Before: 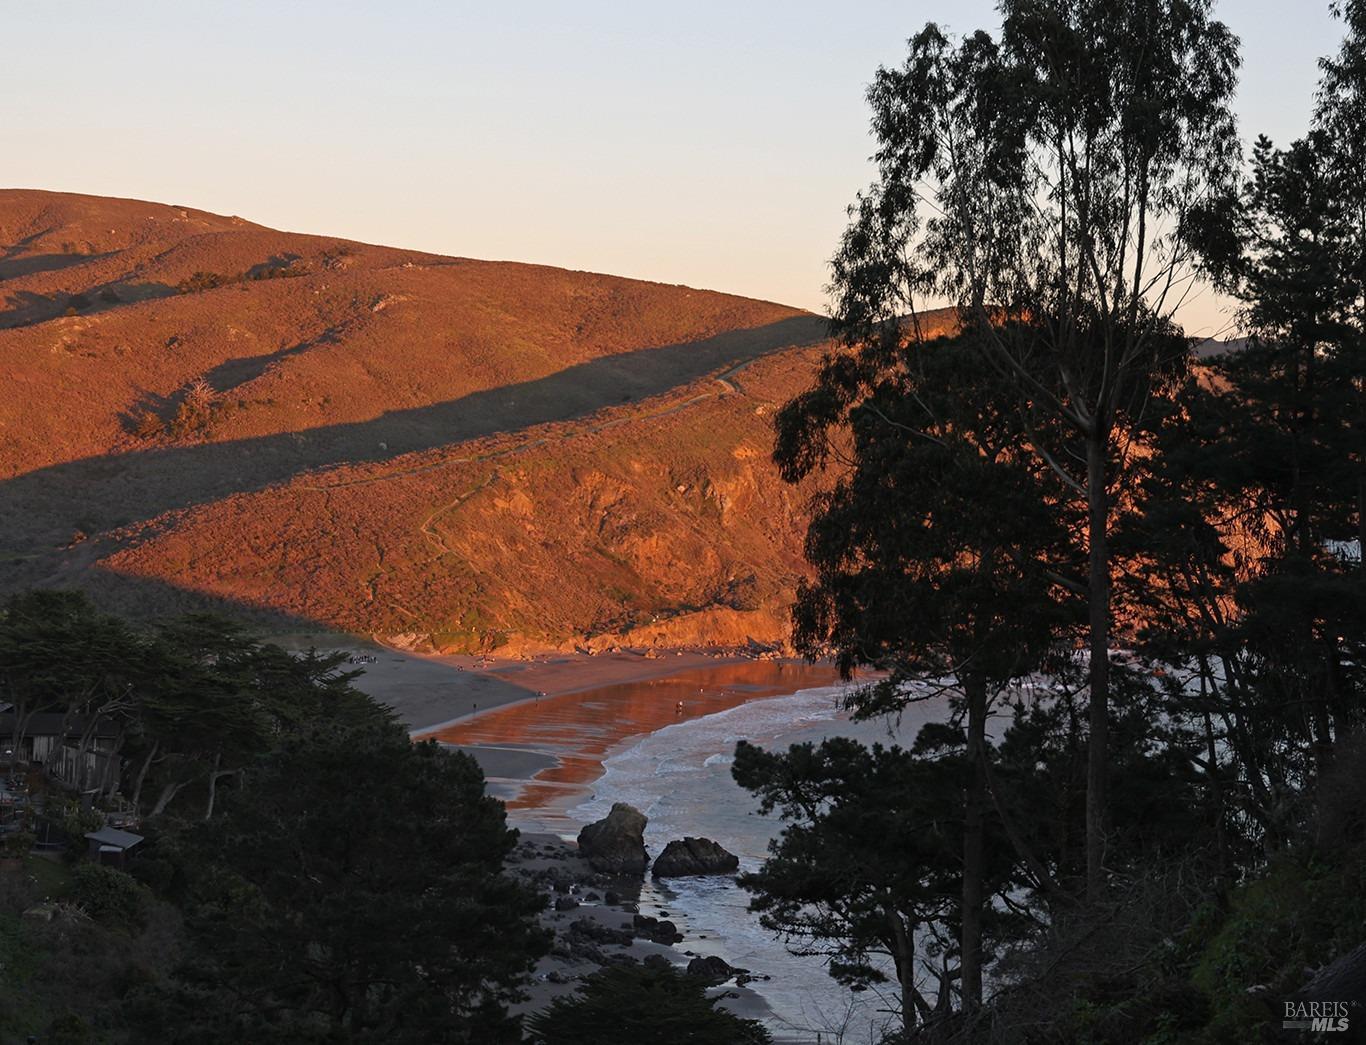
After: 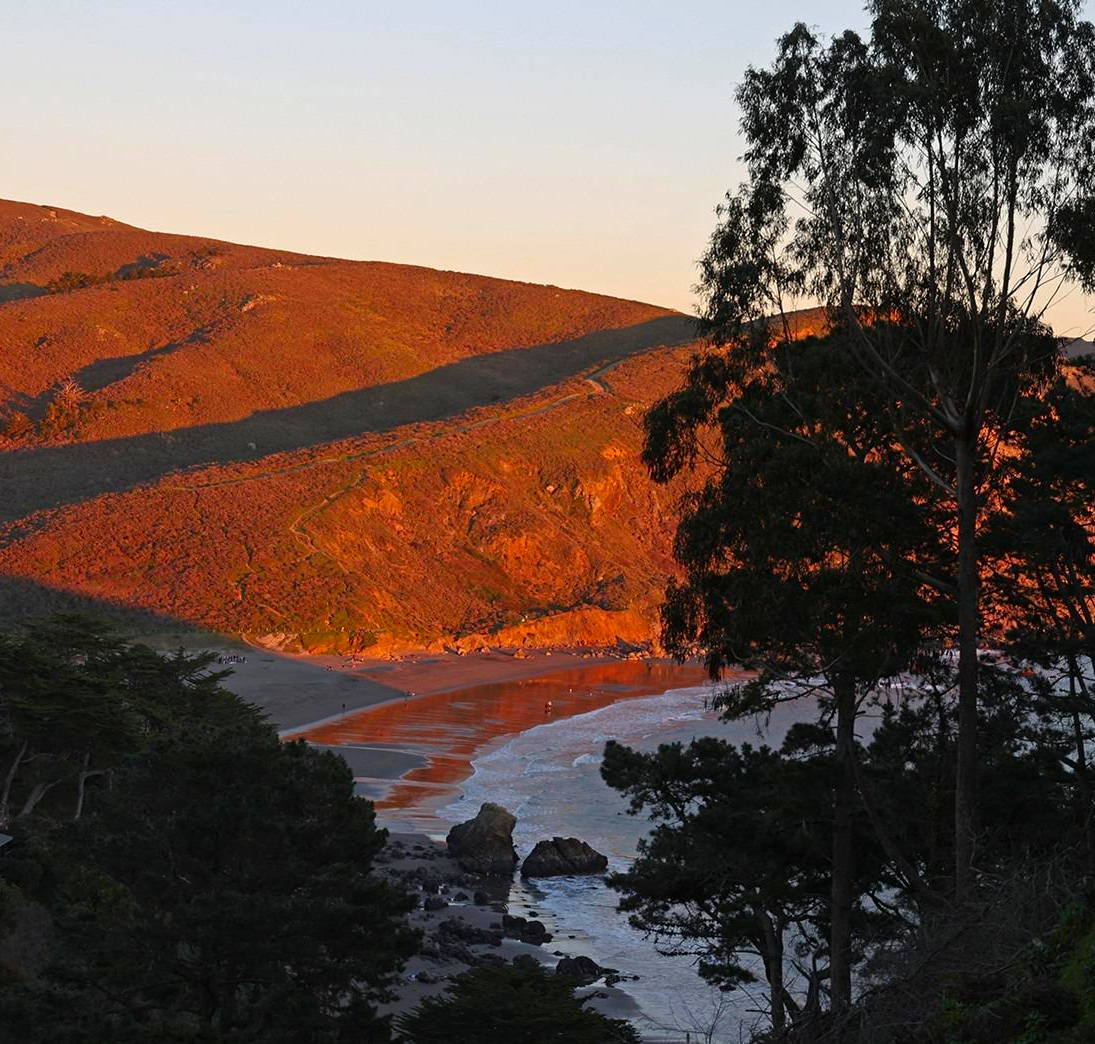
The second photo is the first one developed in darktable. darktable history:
crop and rotate: left 9.597%, right 10.195%
contrast brightness saturation: brightness -0.02, saturation 0.35
